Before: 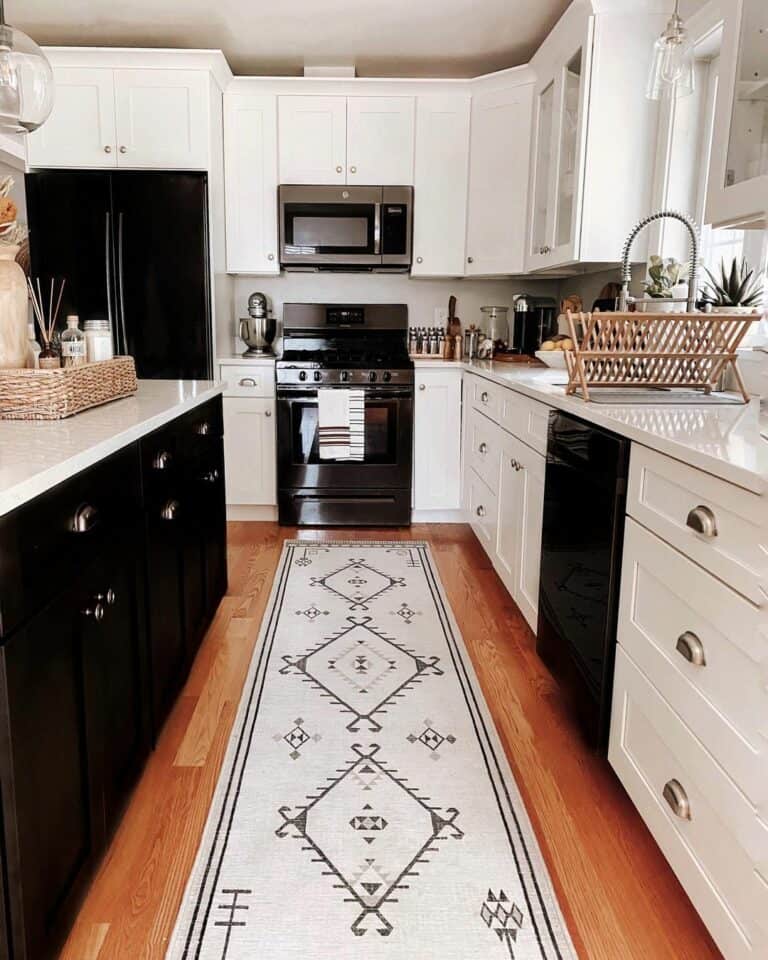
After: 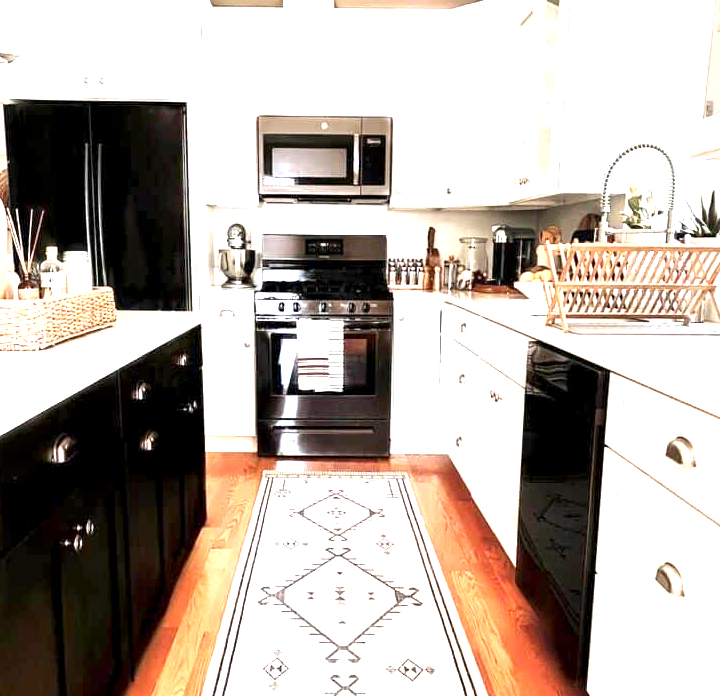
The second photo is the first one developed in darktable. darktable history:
crop: left 2.737%, top 7.287%, right 3.421%, bottom 20.179%
exposure: black level correction 0.001, exposure 1.822 EV, compensate exposure bias true, compensate highlight preservation false
